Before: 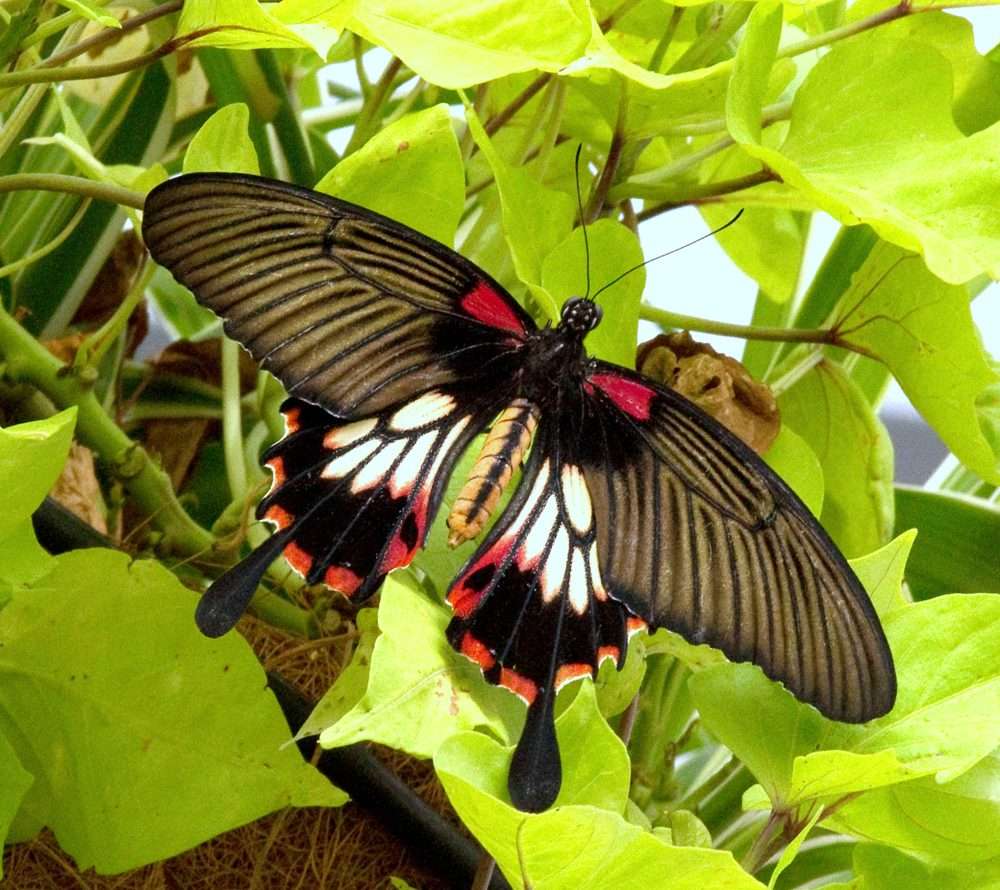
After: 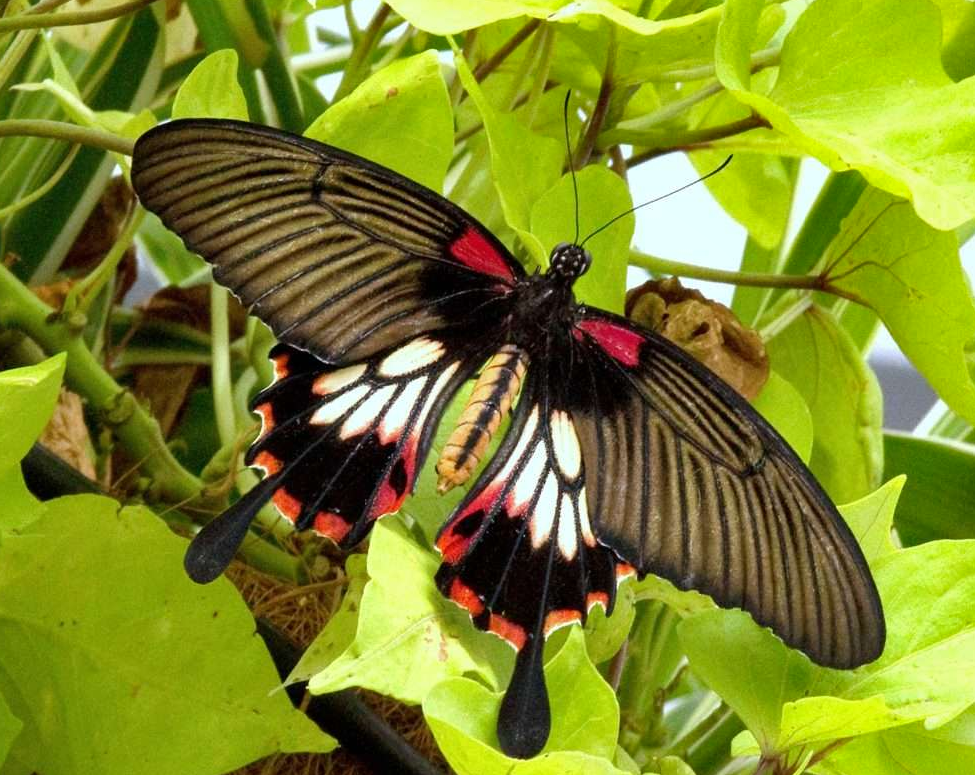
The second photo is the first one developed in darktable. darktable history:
crop: left 1.102%, top 6.114%, right 1.331%, bottom 6.795%
exposure: compensate highlight preservation false
tone equalizer: edges refinement/feathering 500, mask exposure compensation -1.57 EV, preserve details guided filter
shadows and highlights: shadows 35.12, highlights -34.92, soften with gaussian
